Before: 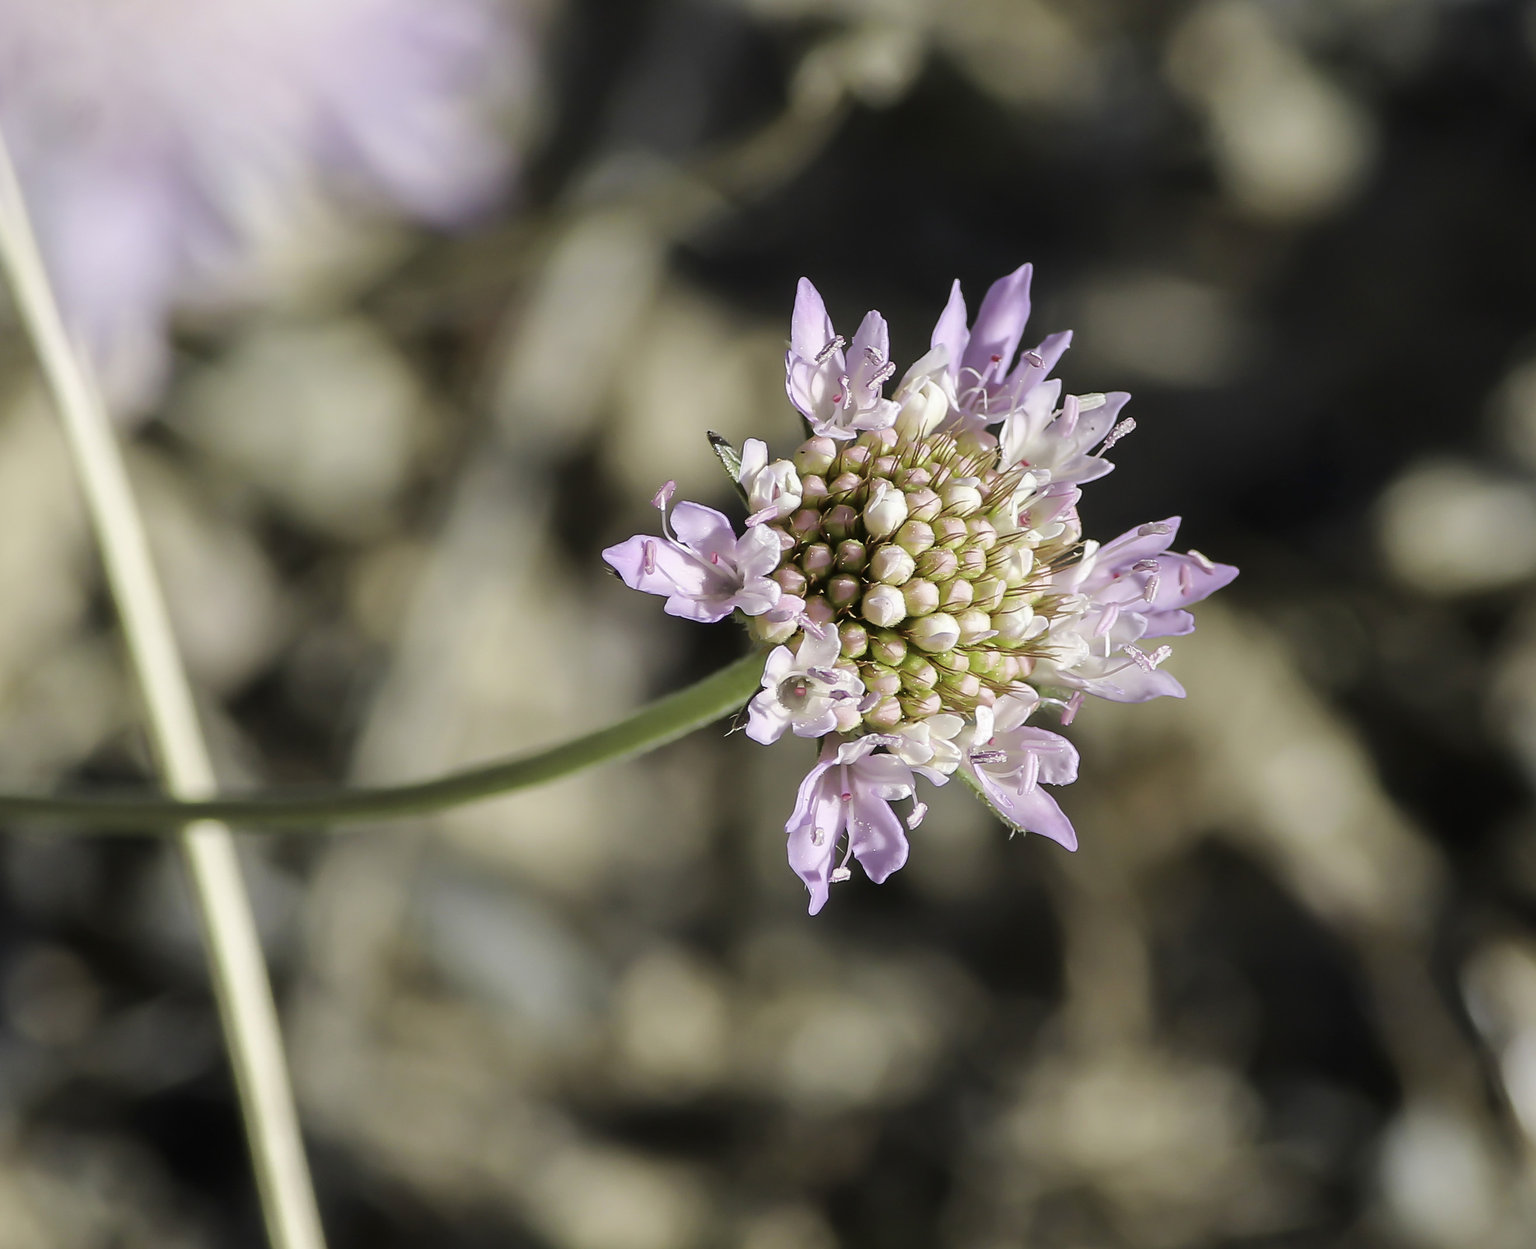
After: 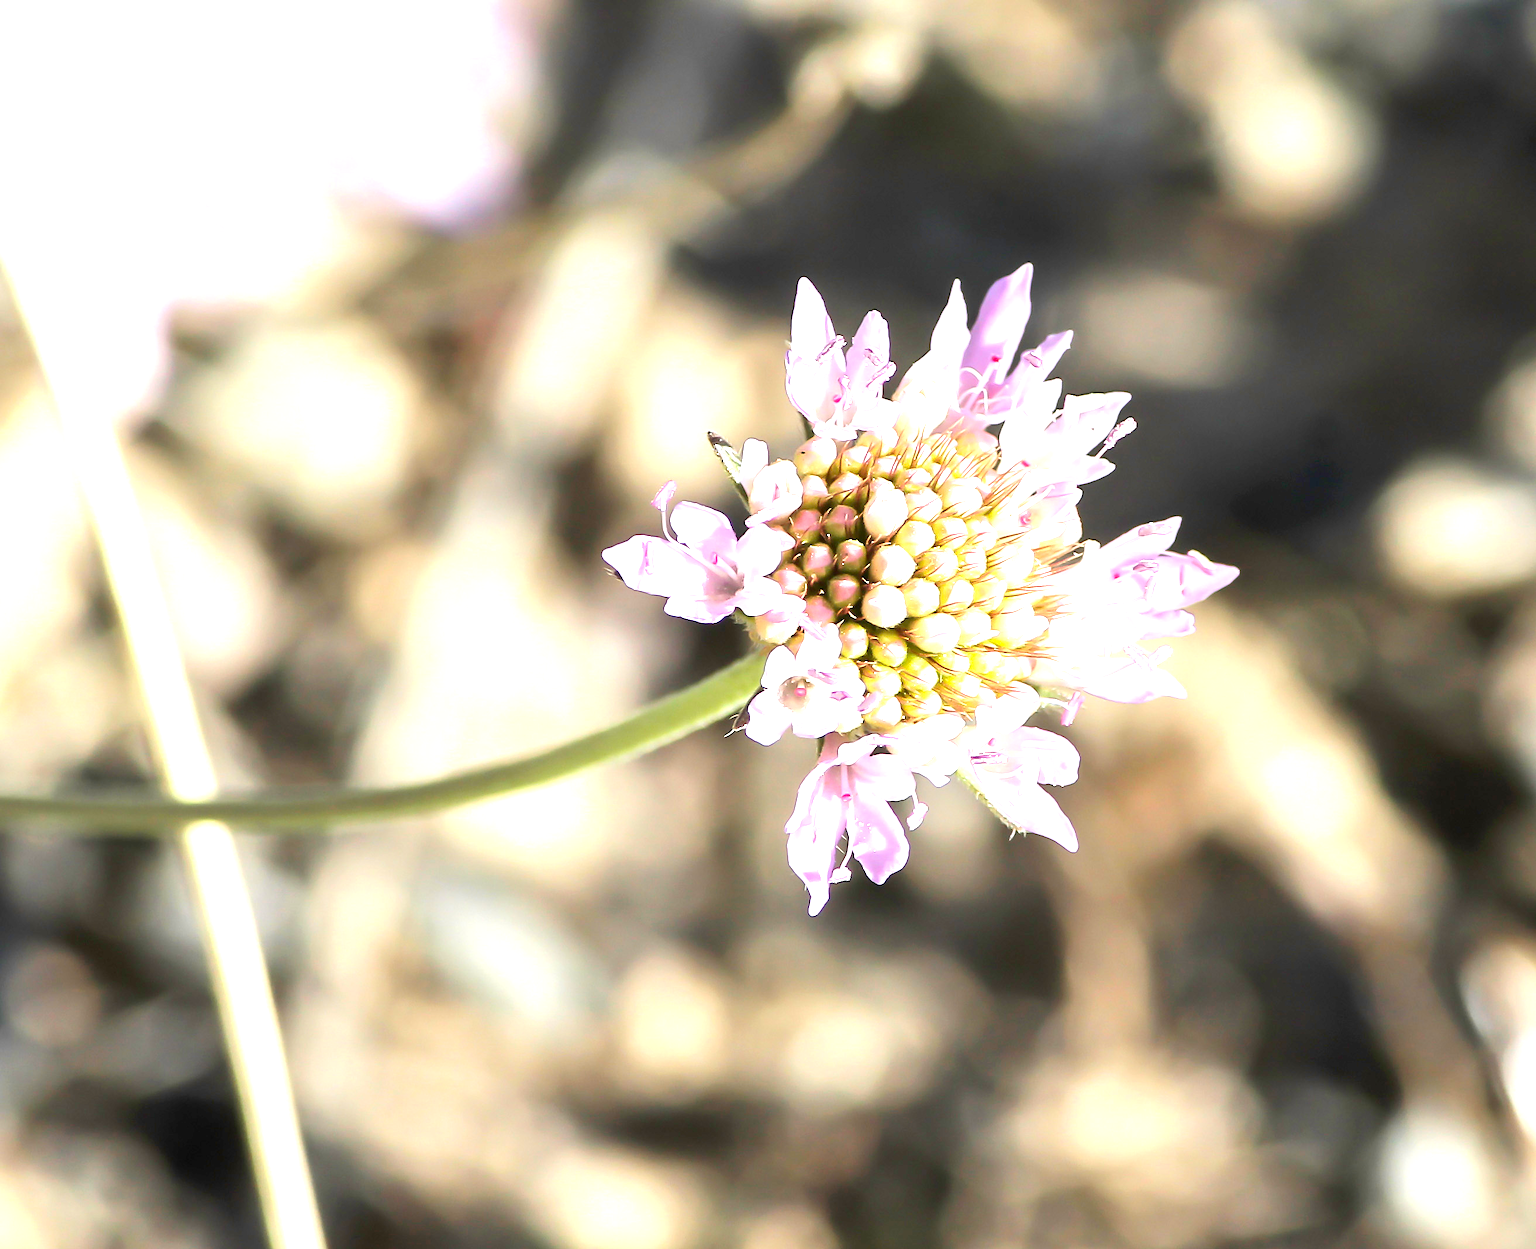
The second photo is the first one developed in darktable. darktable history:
exposure: black level correction 0, exposure 1.388 EV, compensate exposure bias true, compensate highlight preservation false
rotate and perspective: crop left 0, crop top 0
